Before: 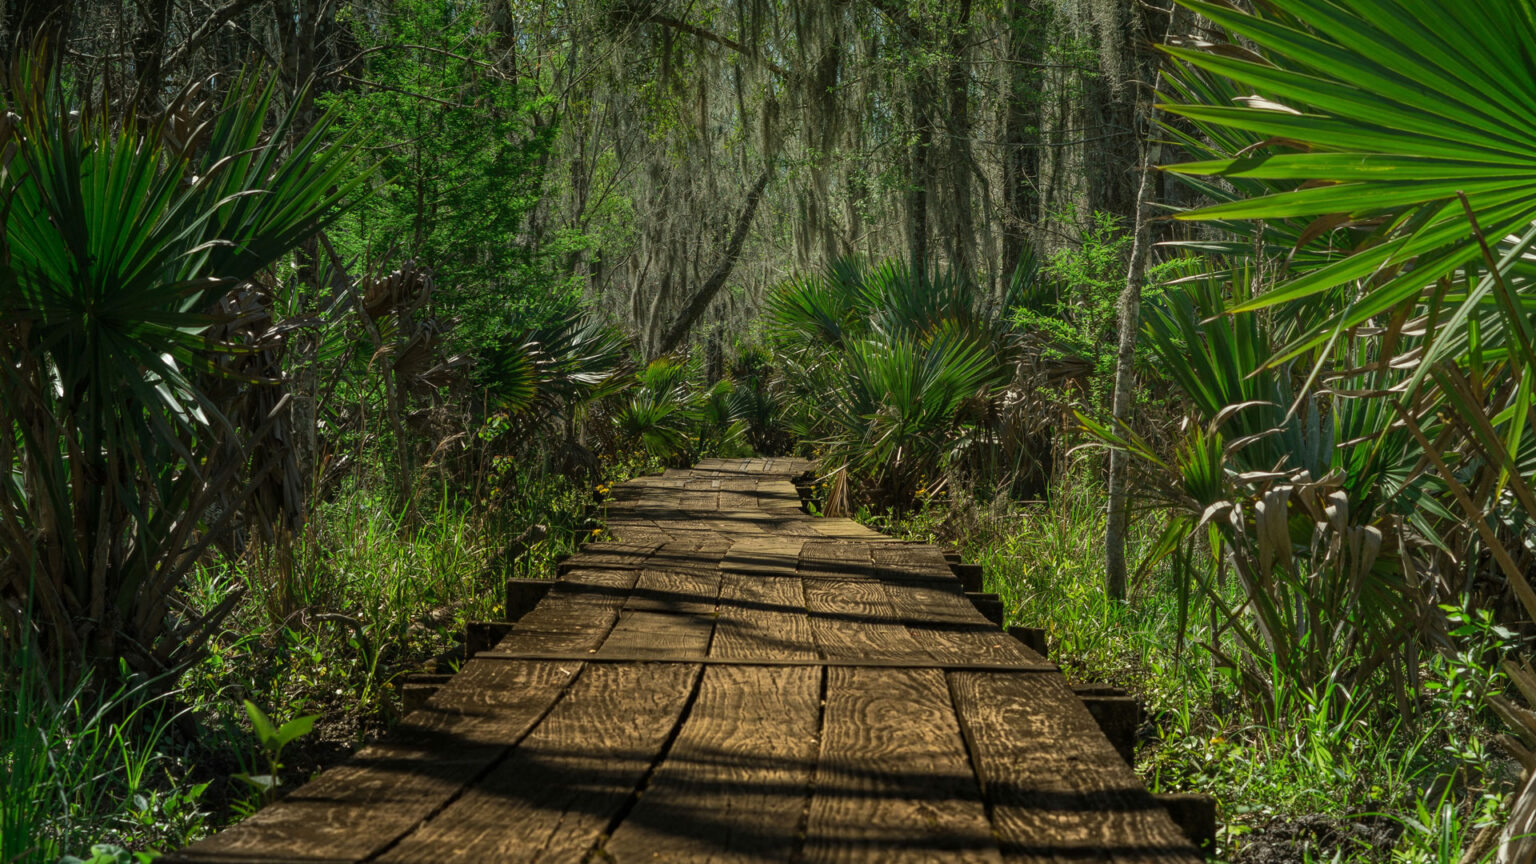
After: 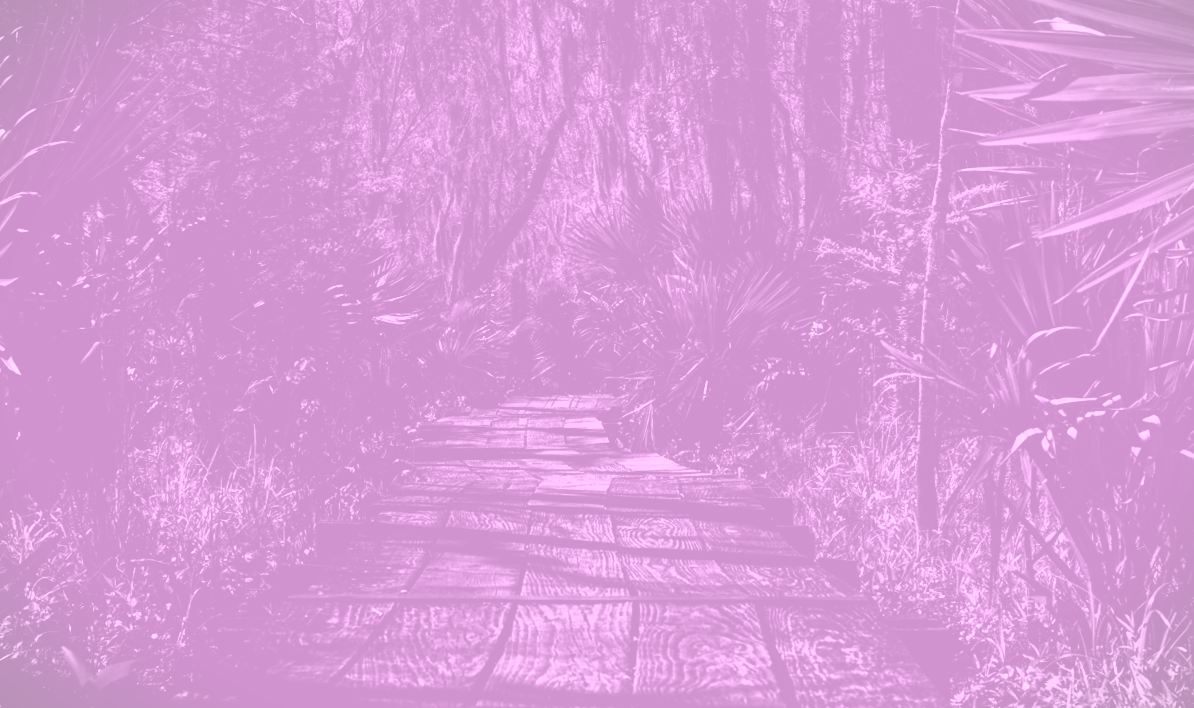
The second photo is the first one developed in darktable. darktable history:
crop: left 11.225%, top 5.381%, right 9.565%, bottom 10.314%
colorize: hue 331.2°, saturation 75%, source mix 30.28%, lightness 70.52%, version 1
contrast brightness saturation: contrast 0.24, brightness -0.24, saturation 0.14
exposure: black level correction 0.012, compensate highlight preservation false
vignetting: fall-off start 100%, brightness -0.282, width/height ratio 1.31
rotate and perspective: rotation -1.32°, lens shift (horizontal) -0.031, crop left 0.015, crop right 0.985, crop top 0.047, crop bottom 0.982
tone curve: curves: ch0 [(0, 0) (0.052, 0.018) (0.236, 0.207) (0.41, 0.417) (0.485, 0.518) (0.54, 0.584) (0.625, 0.666) (0.845, 0.828) (0.994, 0.964)]; ch1 [(0, 0) (0.136, 0.146) (0.317, 0.34) (0.382, 0.408) (0.434, 0.441) (0.472, 0.479) (0.498, 0.501) (0.557, 0.558) (0.616, 0.59) (0.739, 0.7) (1, 1)]; ch2 [(0, 0) (0.352, 0.403) (0.447, 0.466) (0.482, 0.482) (0.528, 0.526) (0.586, 0.577) (0.618, 0.621) (0.785, 0.747) (1, 1)], color space Lab, independent channels, preserve colors none
